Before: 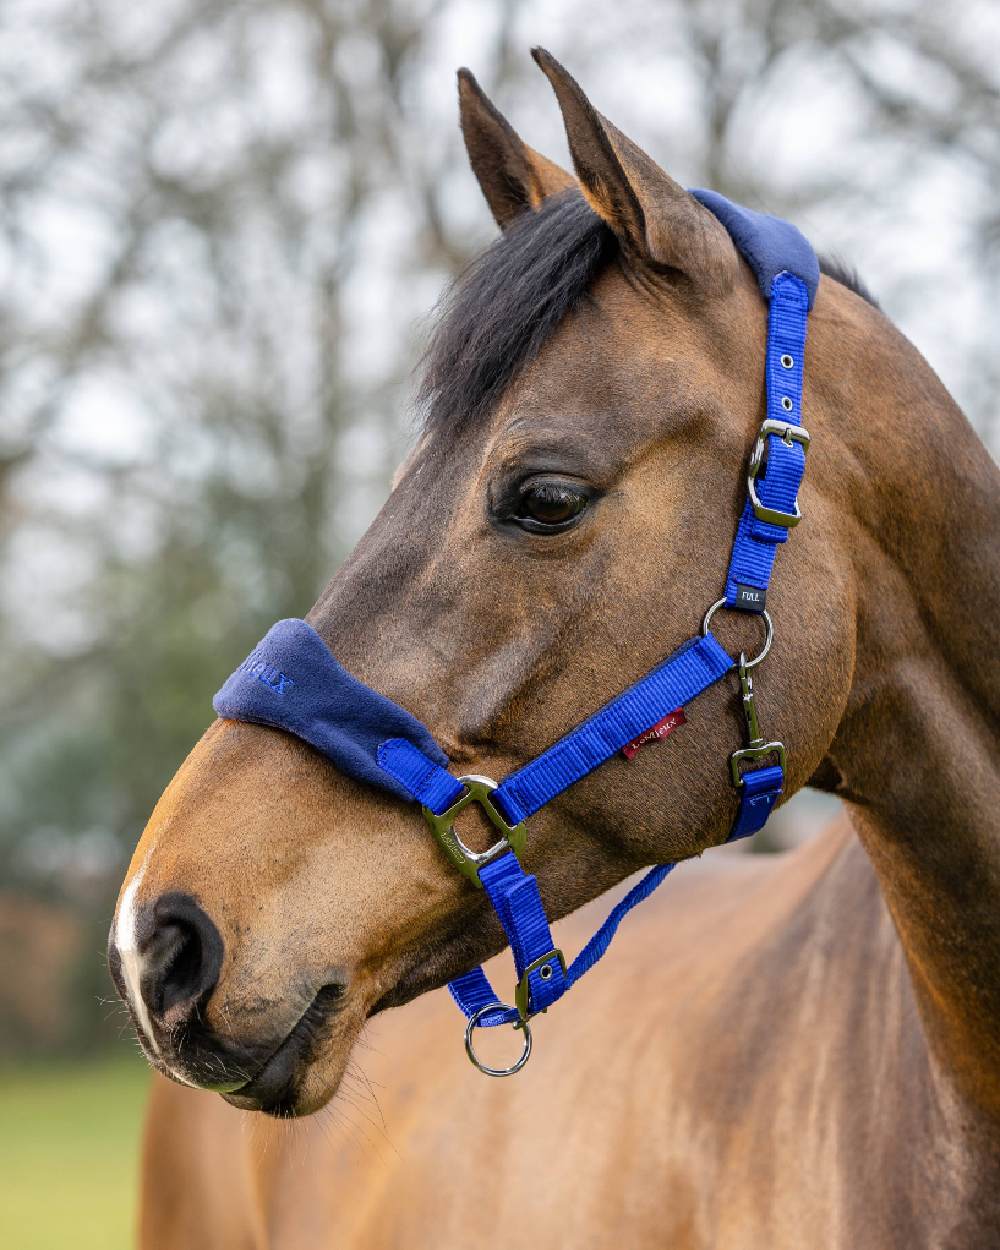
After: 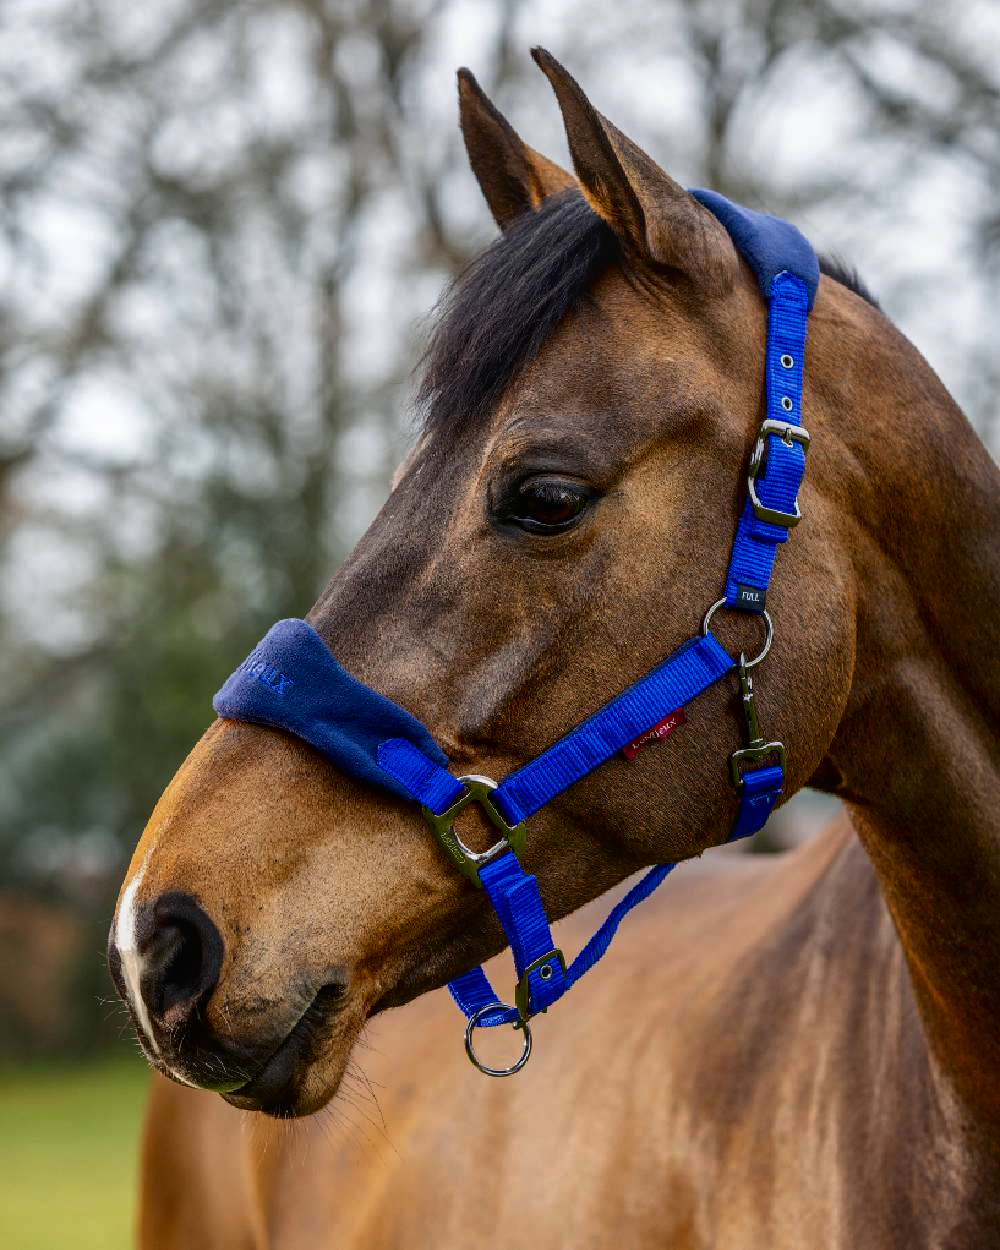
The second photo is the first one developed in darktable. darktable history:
contrast brightness saturation: contrast 0.103, brightness -0.257, saturation 0.137
local contrast: detail 110%
